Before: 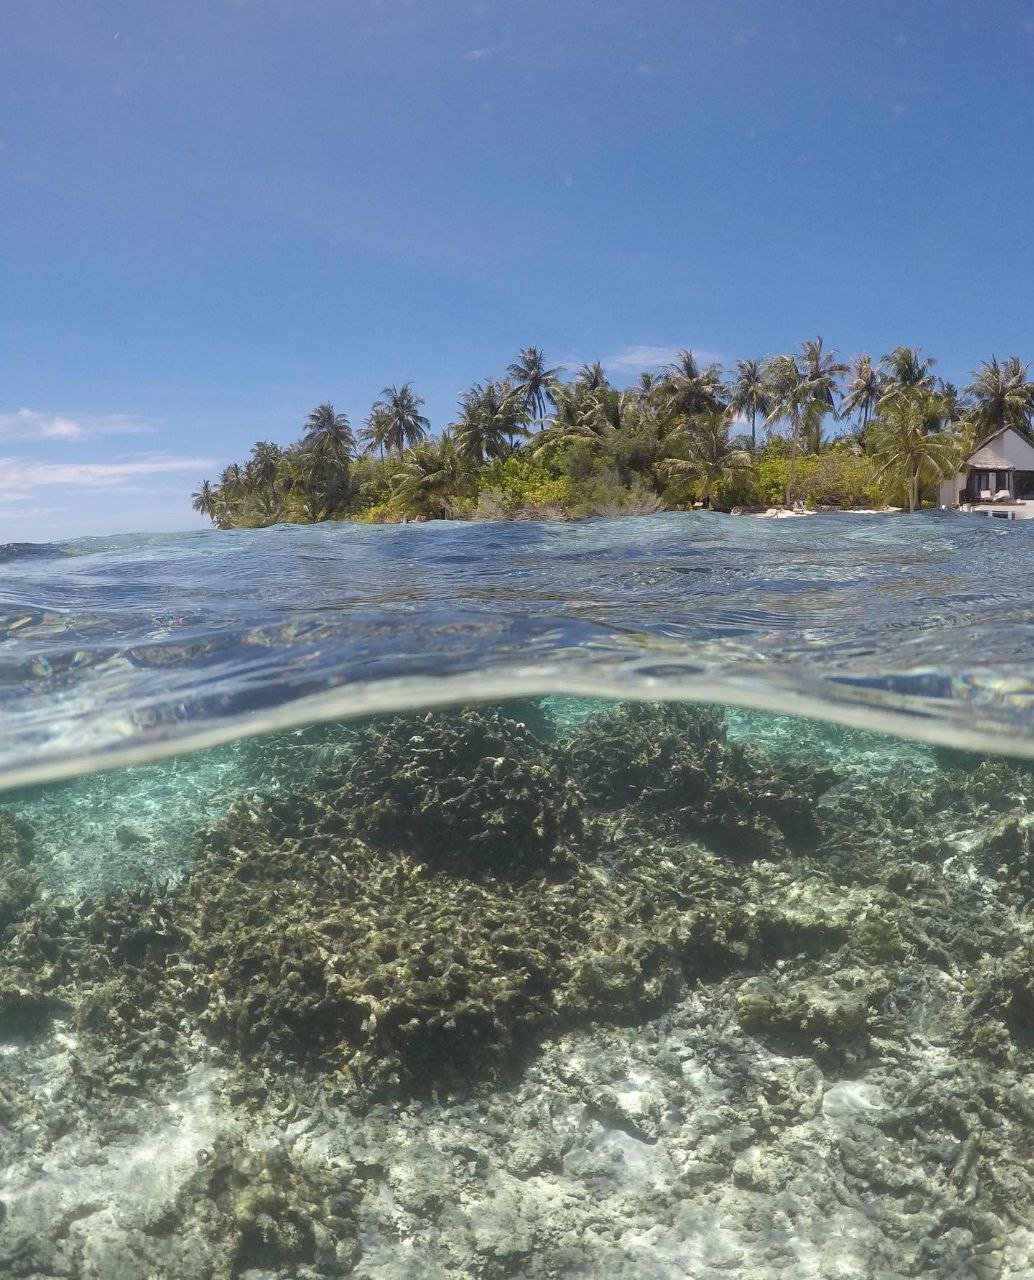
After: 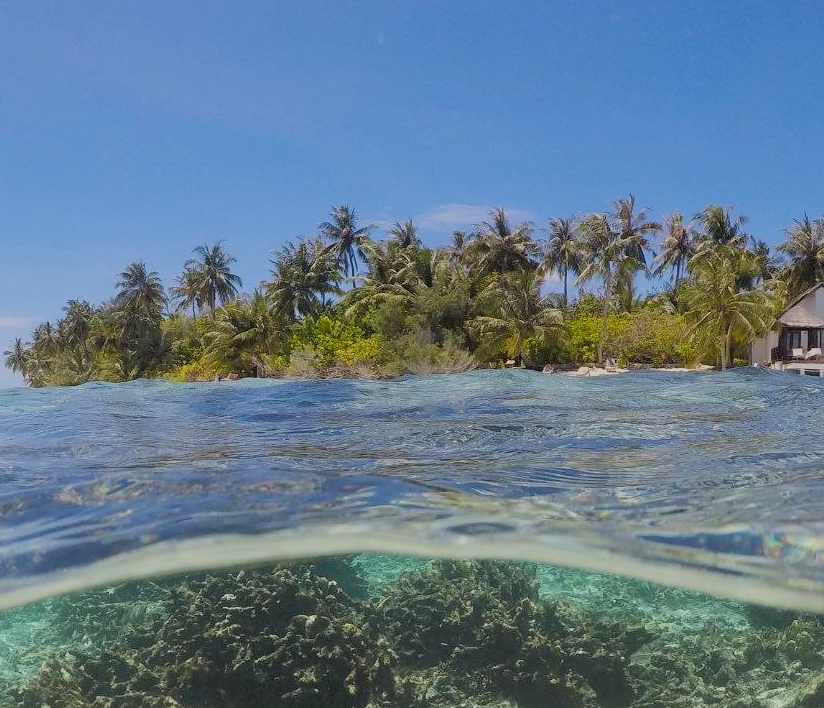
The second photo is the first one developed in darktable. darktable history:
color correction: highlights b* 0.026, saturation 1.34
filmic rgb: black relative exposure -7.65 EV, white relative exposure 4.56 EV, hardness 3.61, color science v5 (2021), contrast in shadows safe, contrast in highlights safe
crop: left 18.266%, top 11.11%, right 2.003%, bottom 33.544%
